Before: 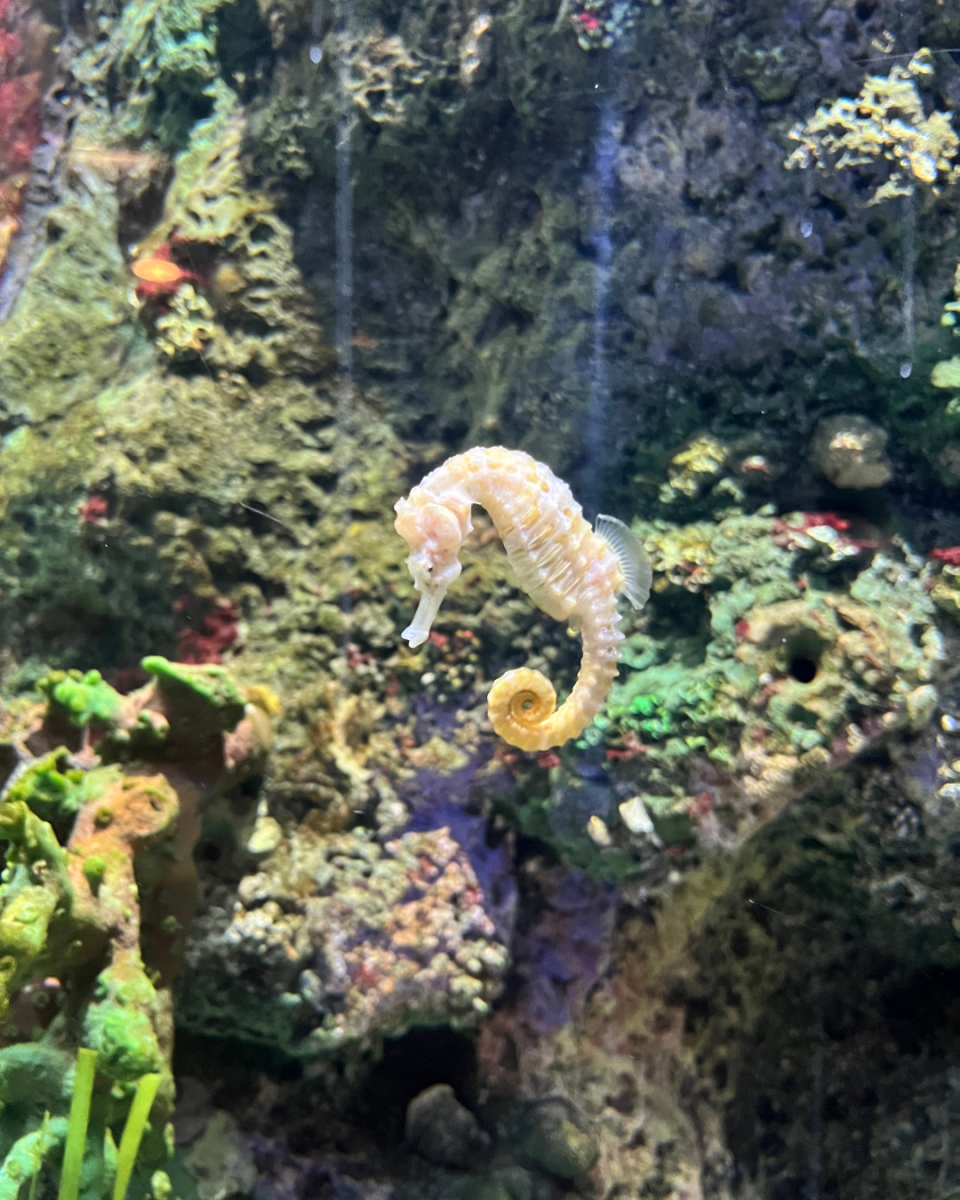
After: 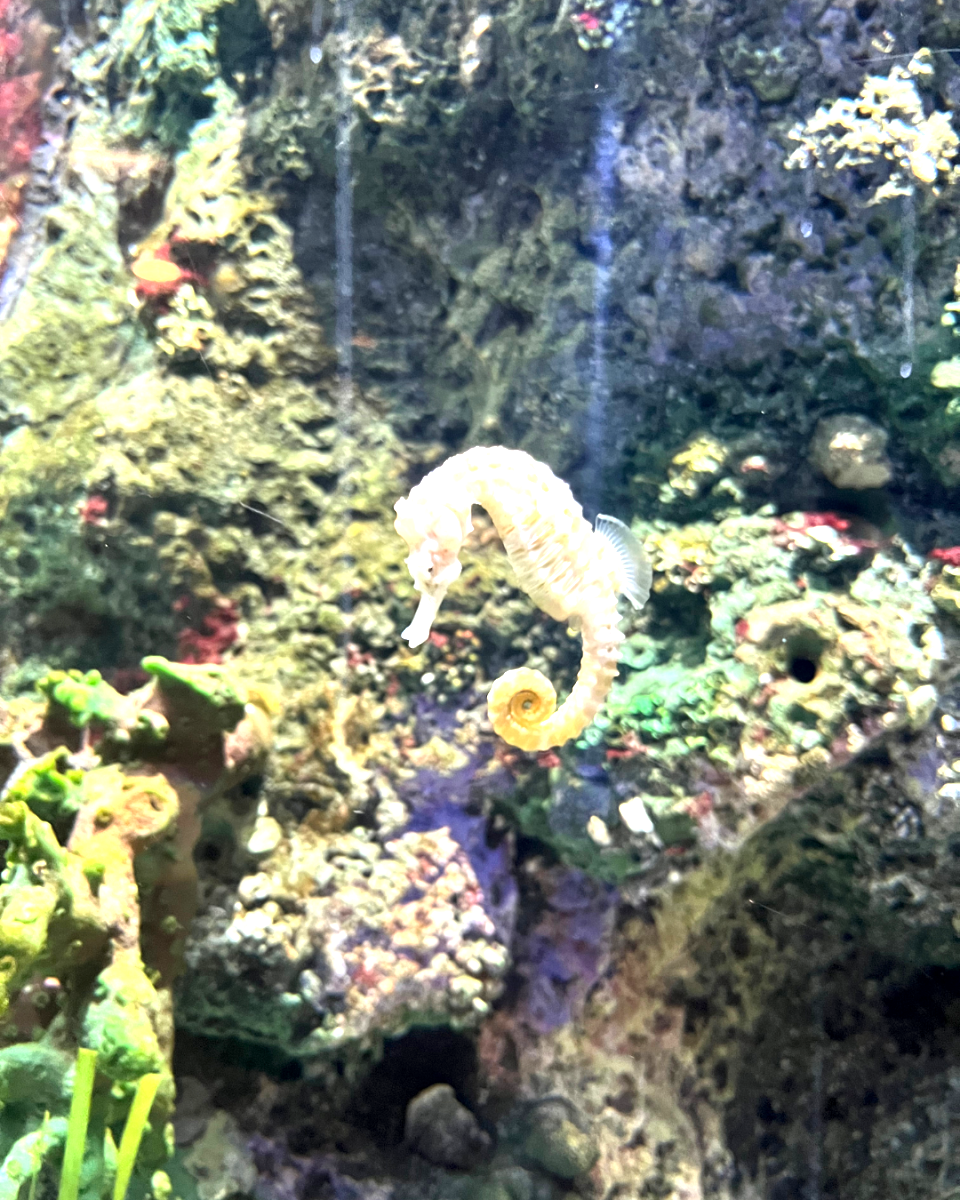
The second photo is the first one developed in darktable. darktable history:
local contrast: highlights 100%, shadows 100%, detail 120%, midtone range 0.2
exposure: exposure 1 EV, compensate highlight preservation false
